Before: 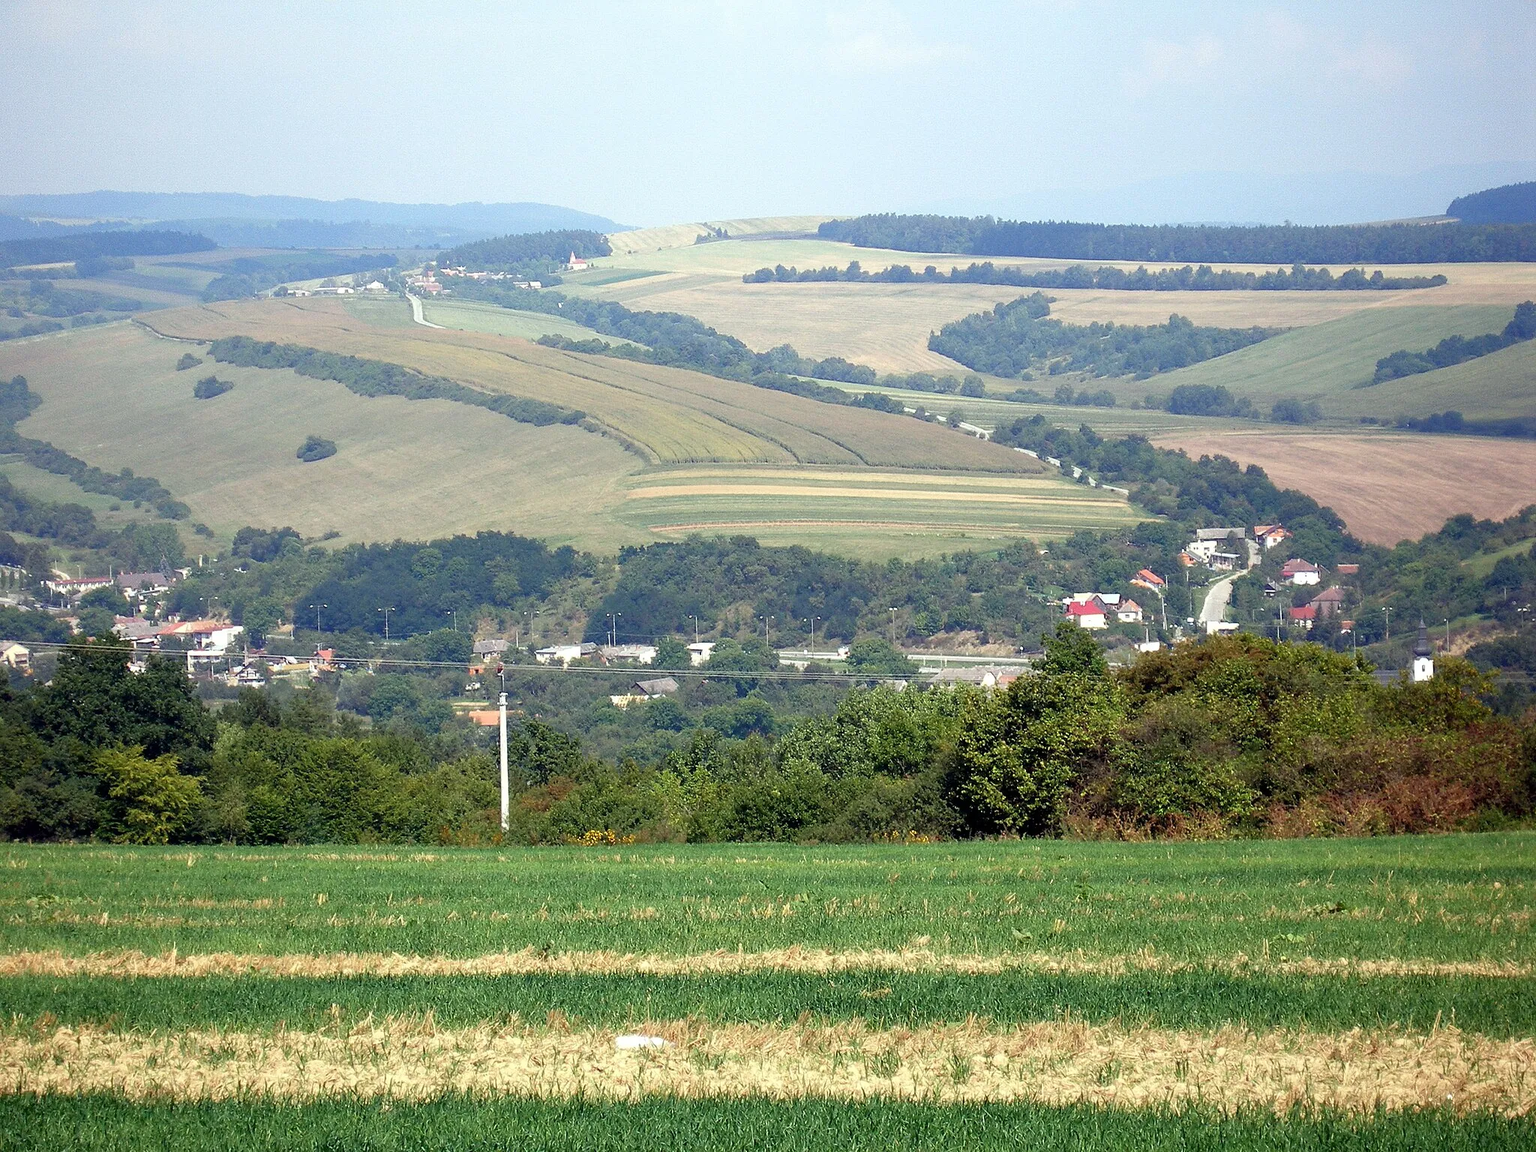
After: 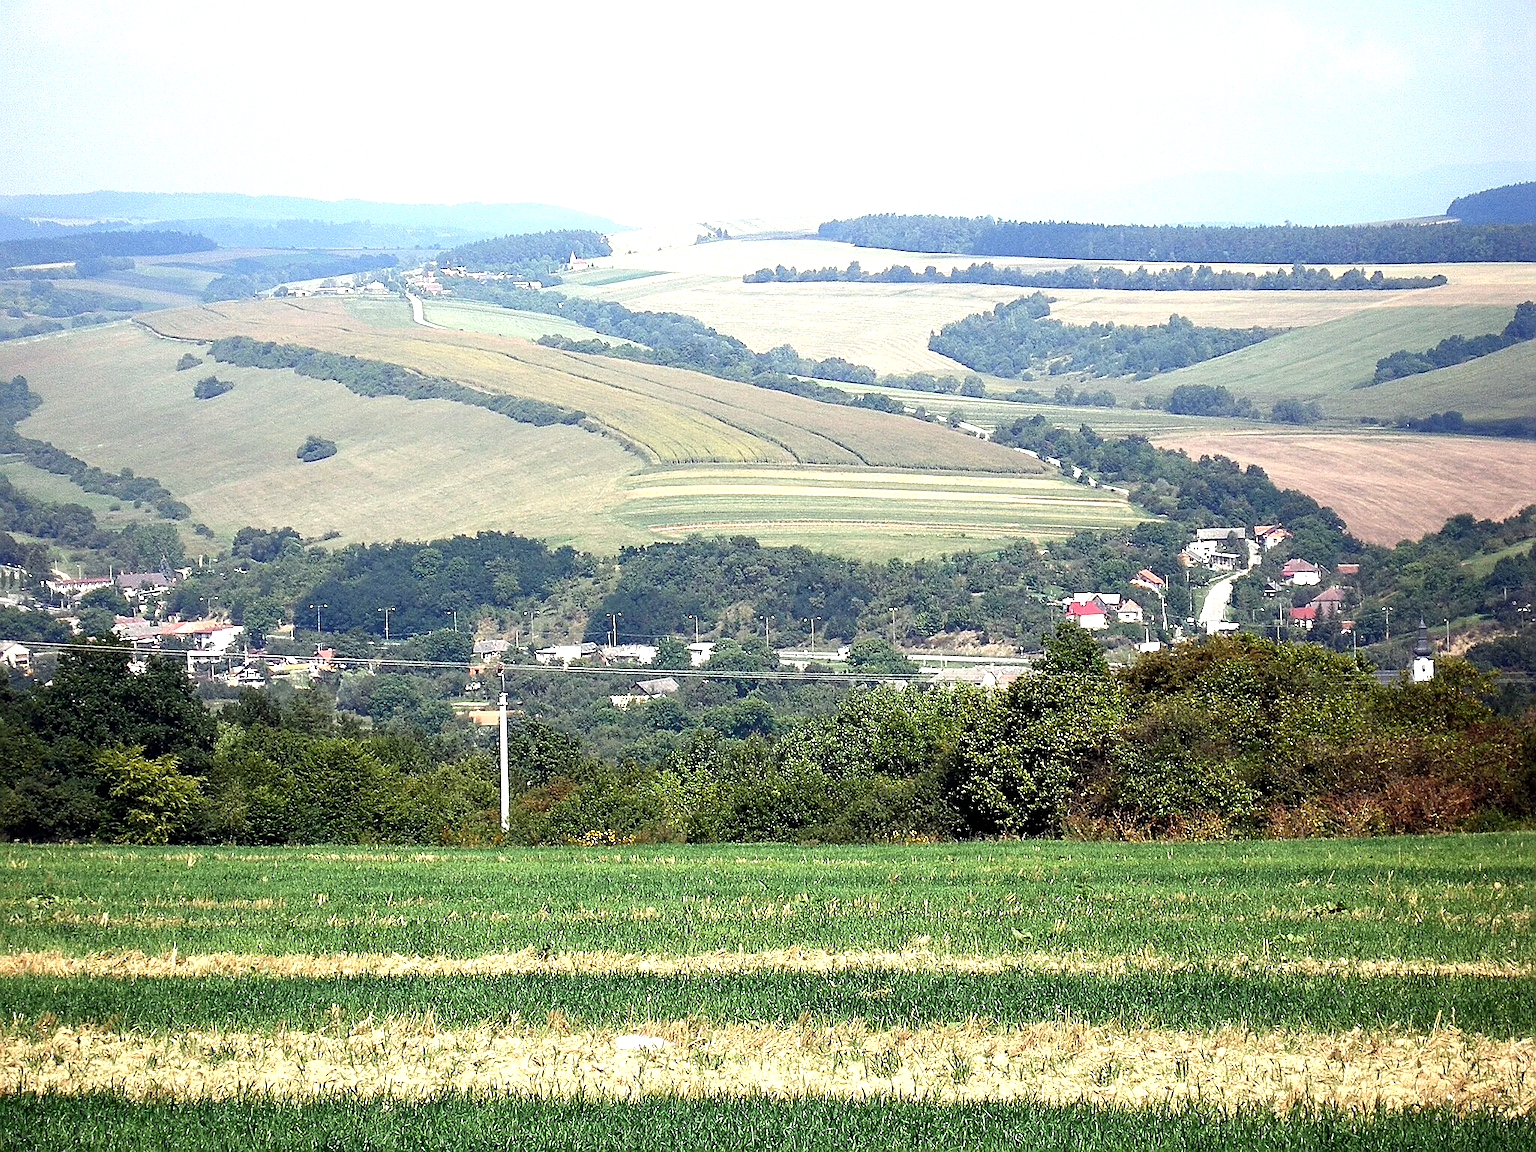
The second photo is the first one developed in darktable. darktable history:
rotate and perspective: automatic cropping off
tone equalizer: -8 EV -0.75 EV, -7 EV -0.7 EV, -6 EV -0.6 EV, -5 EV -0.4 EV, -3 EV 0.4 EV, -2 EV 0.6 EV, -1 EV 0.7 EV, +0 EV 0.75 EV, edges refinement/feathering 500, mask exposure compensation -1.57 EV, preserve details no
sharpen: on, module defaults
